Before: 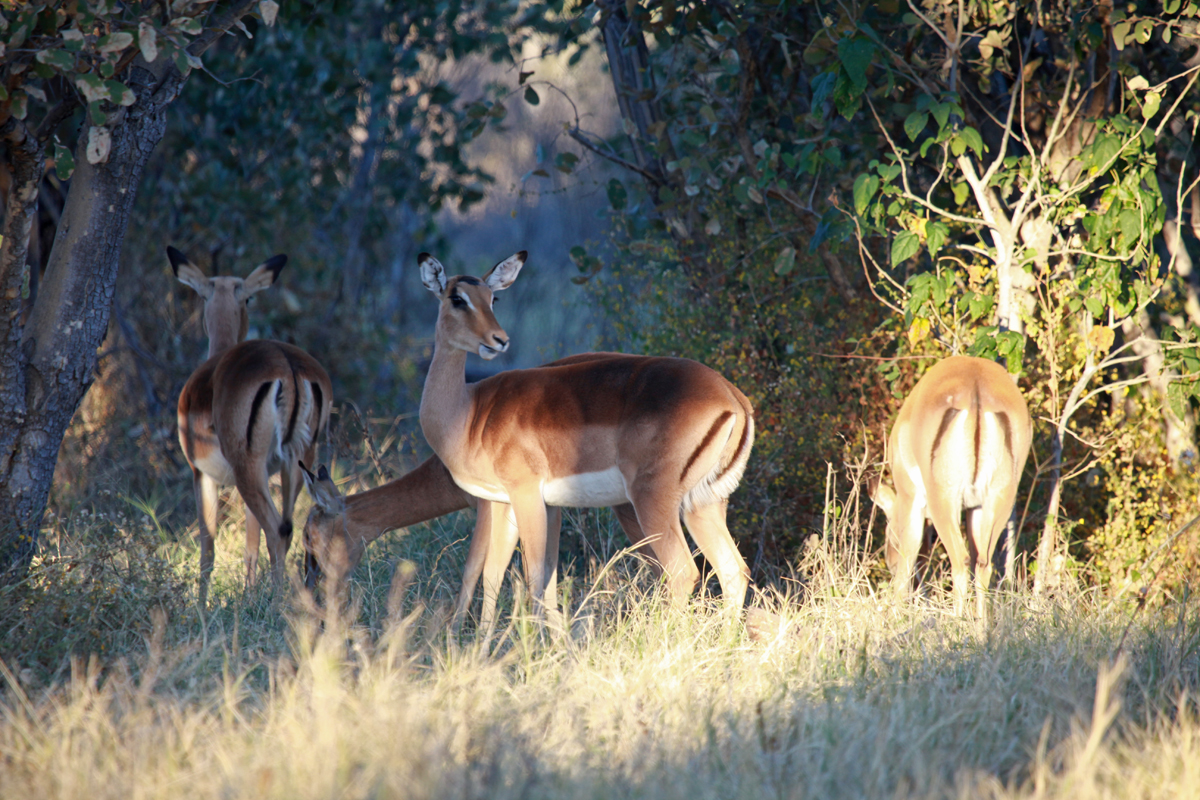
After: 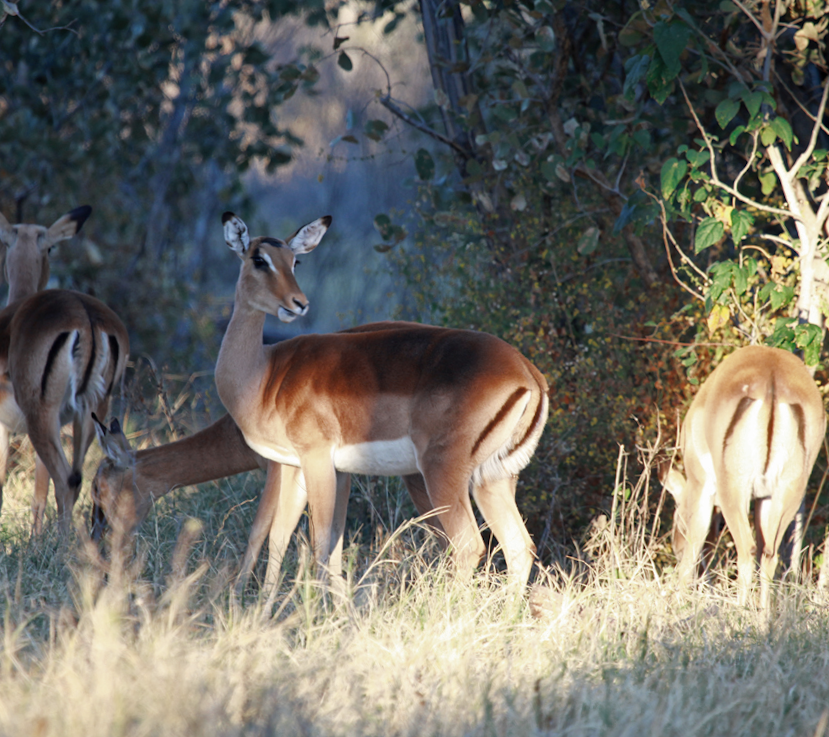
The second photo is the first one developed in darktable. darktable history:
base curve: preserve colors none
color balance rgb: shadows fall-off 101%, linear chroma grading › mid-tones 7.63%, perceptual saturation grading › mid-tones 11.68%, mask middle-gray fulcrum 22.45%, global vibrance 10.11%, saturation formula JzAzBz (2021)
color zones: curves: ch0 [(0, 0.5) (0.125, 0.4) (0.25, 0.5) (0.375, 0.4) (0.5, 0.4) (0.625, 0.6) (0.75, 0.6) (0.875, 0.5)]; ch1 [(0, 0.35) (0.125, 0.45) (0.25, 0.35) (0.375, 0.35) (0.5, 0.35) (0.625, 0.35) (0.75, 0.45) (0.875, 0.35)]; ch2 [(0, 0.6) (0.125, 0.5) (0.25, 0.5) (0.375, 0.6) (0.5, 0.6) (0.625, 0.5) (0.75, 0.5) (0.875, 0.5)]
crop and rotate: angle -3.27°, left 14.277%, top 0.028%, right 10.766%, bottom 0.028%
